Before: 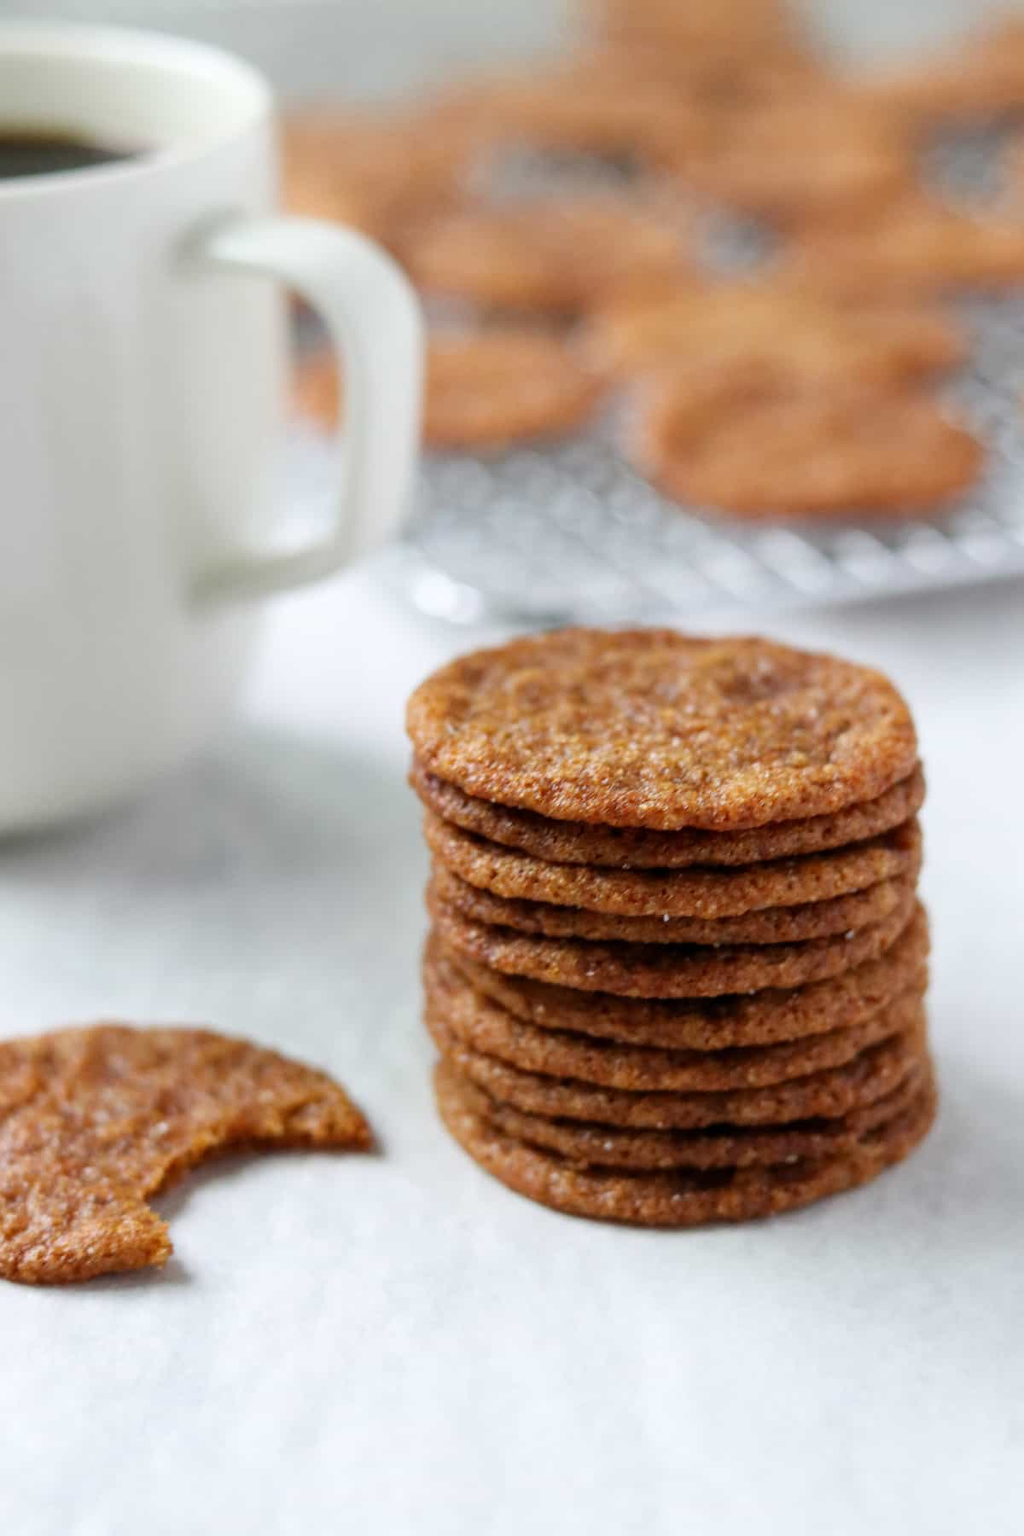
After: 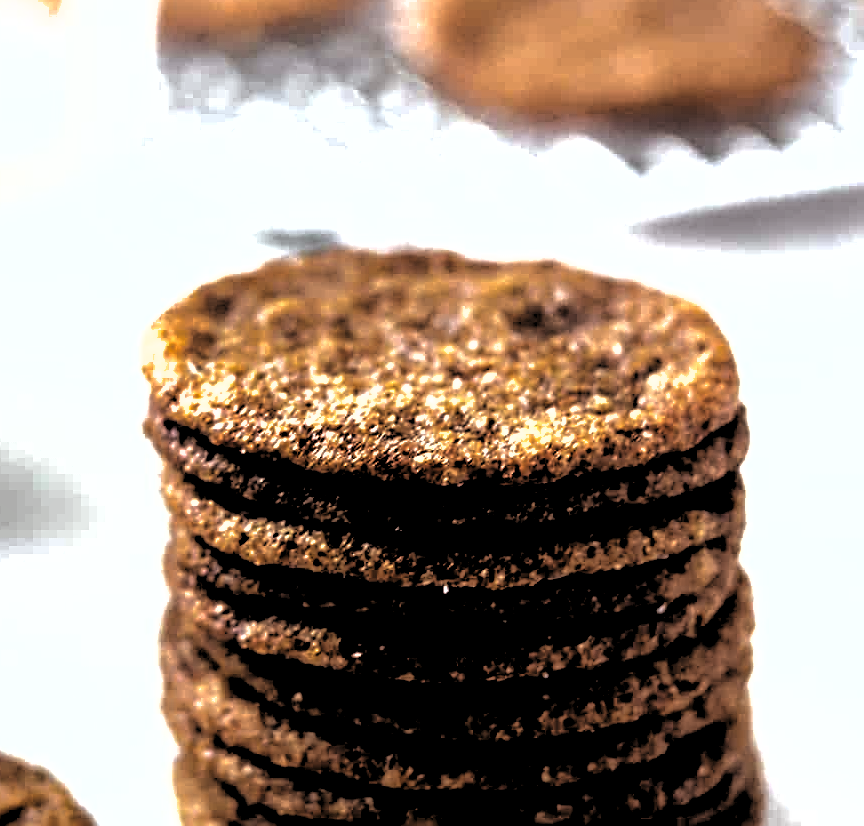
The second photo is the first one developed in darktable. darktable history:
sharpen: radius 2.676, amount 0.669
exposure: black level correction 0, exposure 1.2 EV, compensate exposure bias true, compensate highlight preservation false
shadows and highlights: on, module defaults
crop and rotate: left 27.938%, top 27.046%, bottom 27.046%
rgb levels: mode RGB, independent channels, levels [[0, 0.474, 1], [0, 0.5, 1], [0, 0.5, 1]]
levels: levels [0.514, 0.759, 1]
